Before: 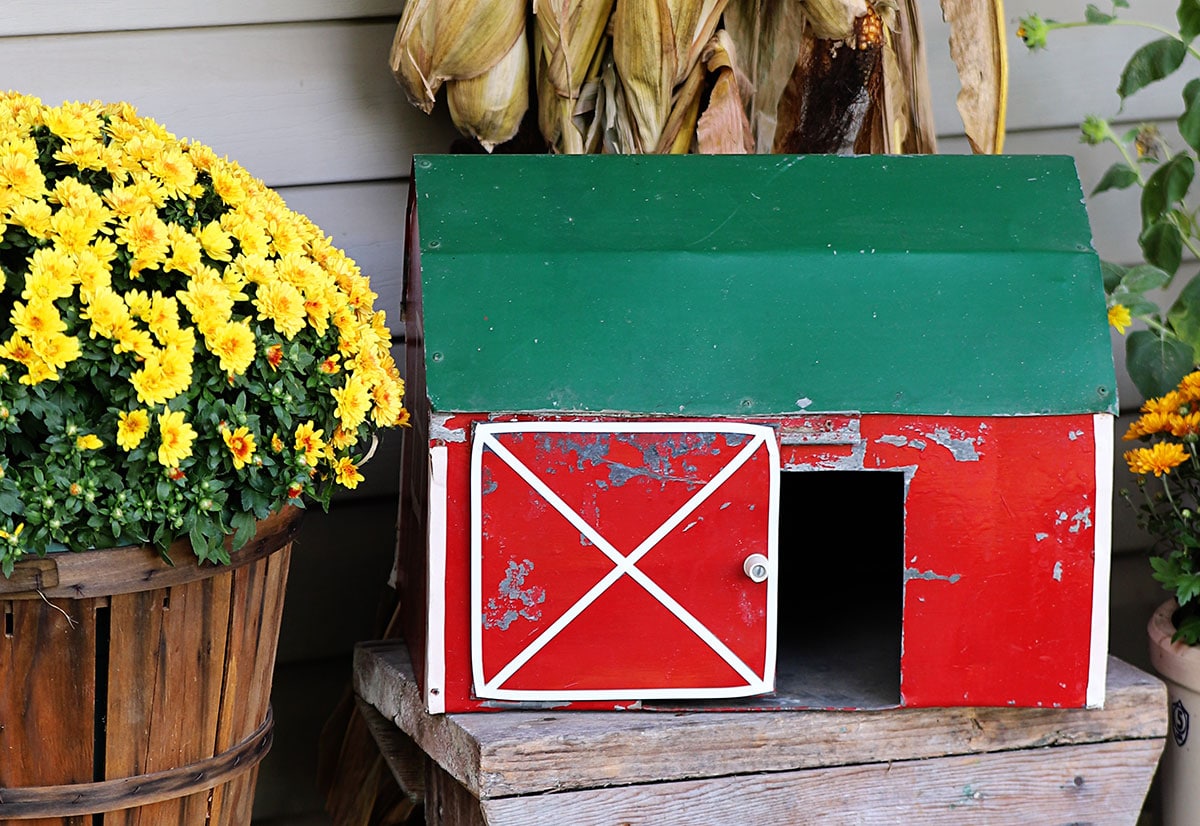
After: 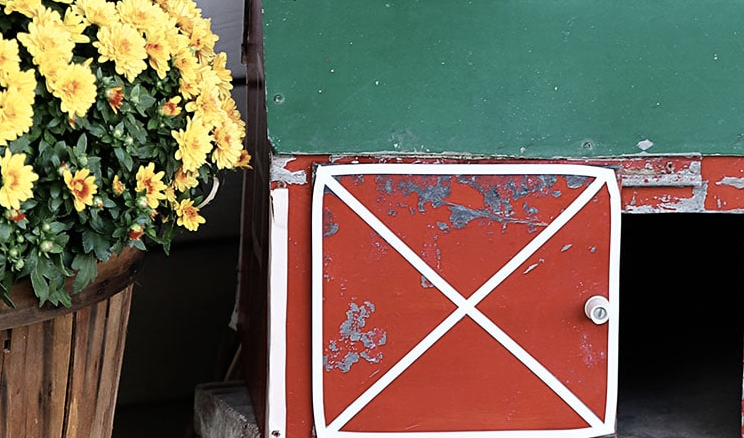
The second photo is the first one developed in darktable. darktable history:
crop: left 13.312%, top 31.28%, right 24.627%, bottom 15.582%
contrast brightness saturation: contrast 0.1, saturation -0.3
